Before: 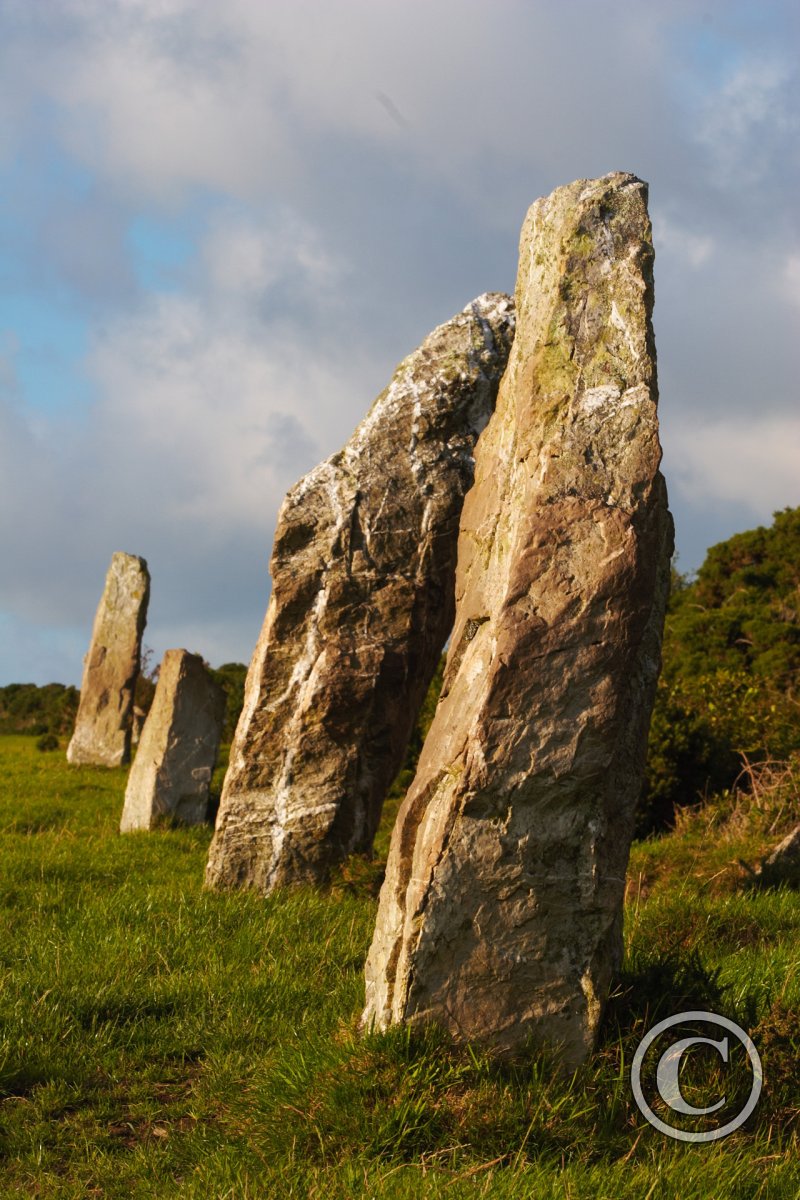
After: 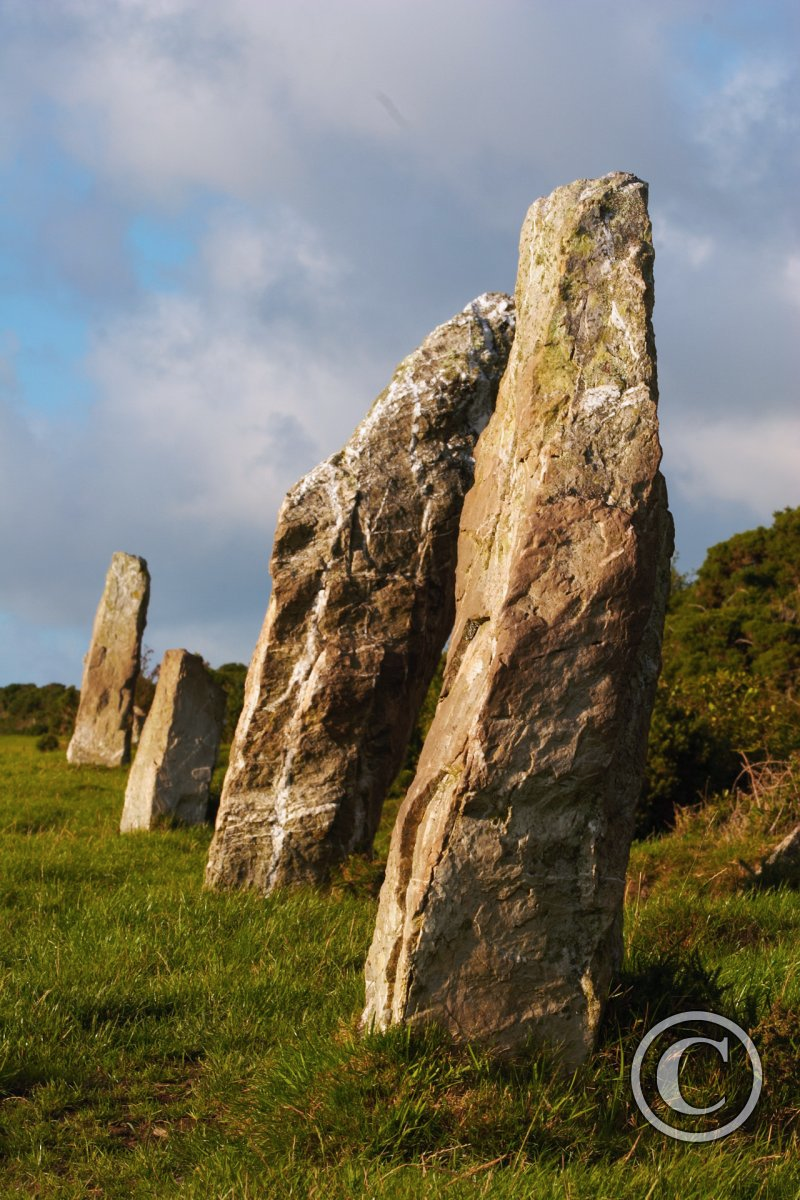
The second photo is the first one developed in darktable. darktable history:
color correction: highlights a* -0.131, highlights b* -5.9, shadows a* -0.138, shadows b* -0.105
haze removal: strength 0.016, distance 0.247, compatibility mode true, adaptive false
